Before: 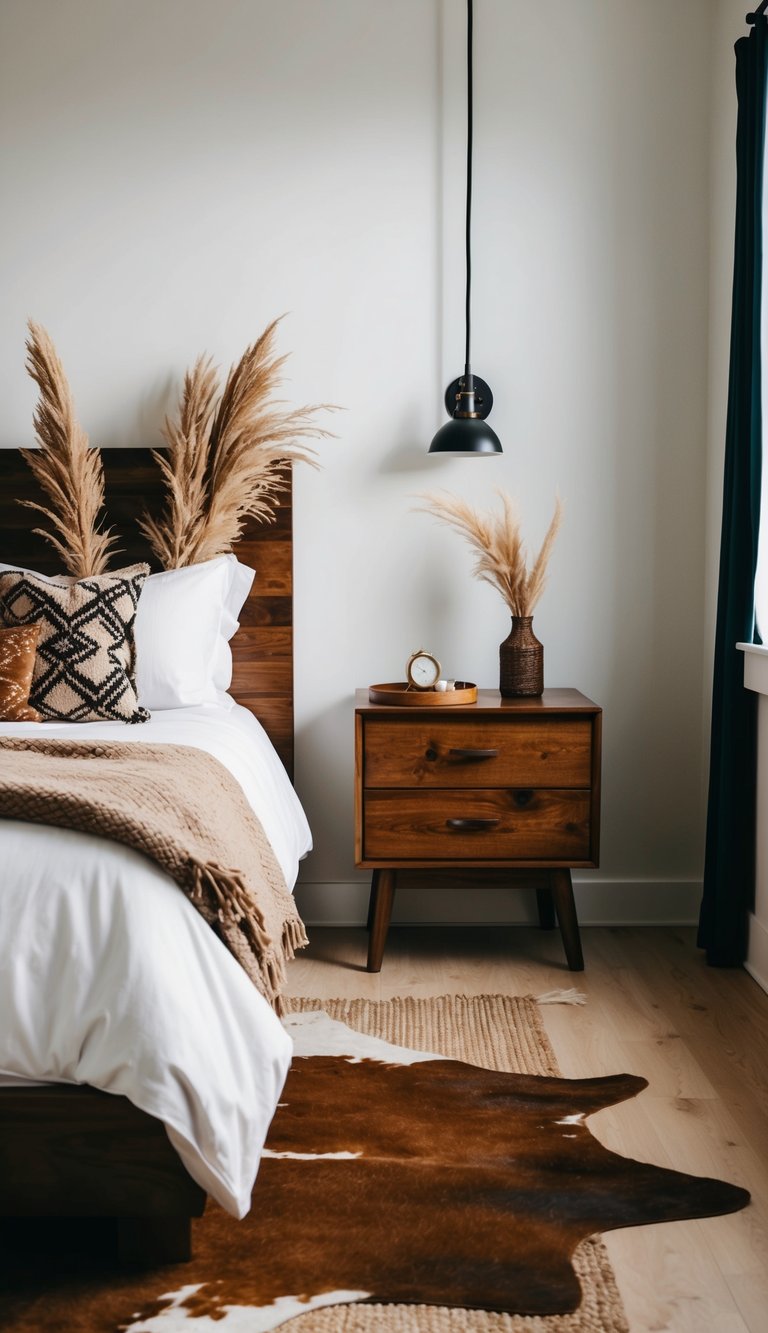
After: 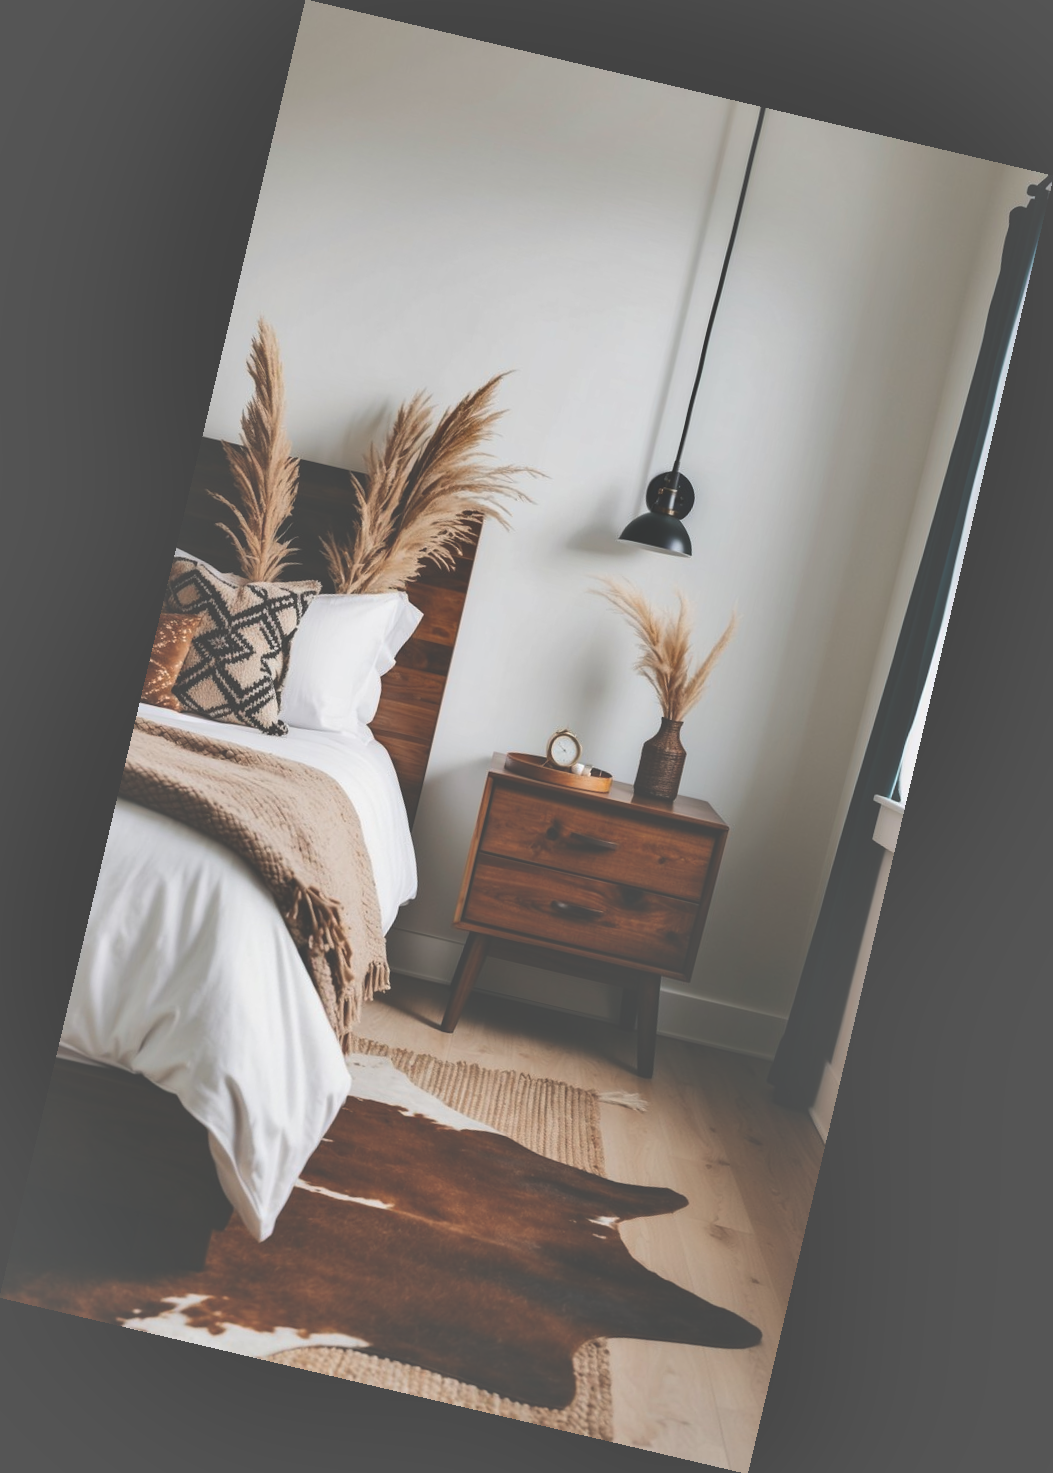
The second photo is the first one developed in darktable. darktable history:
rotate and perspective: rotation 13.27°, automatic cropping off
exposure: black level correction -0.062, exposure -0.05 EV, compensate highlight preservation false
shadows and highlights: shadows 60, soften with gaussian
